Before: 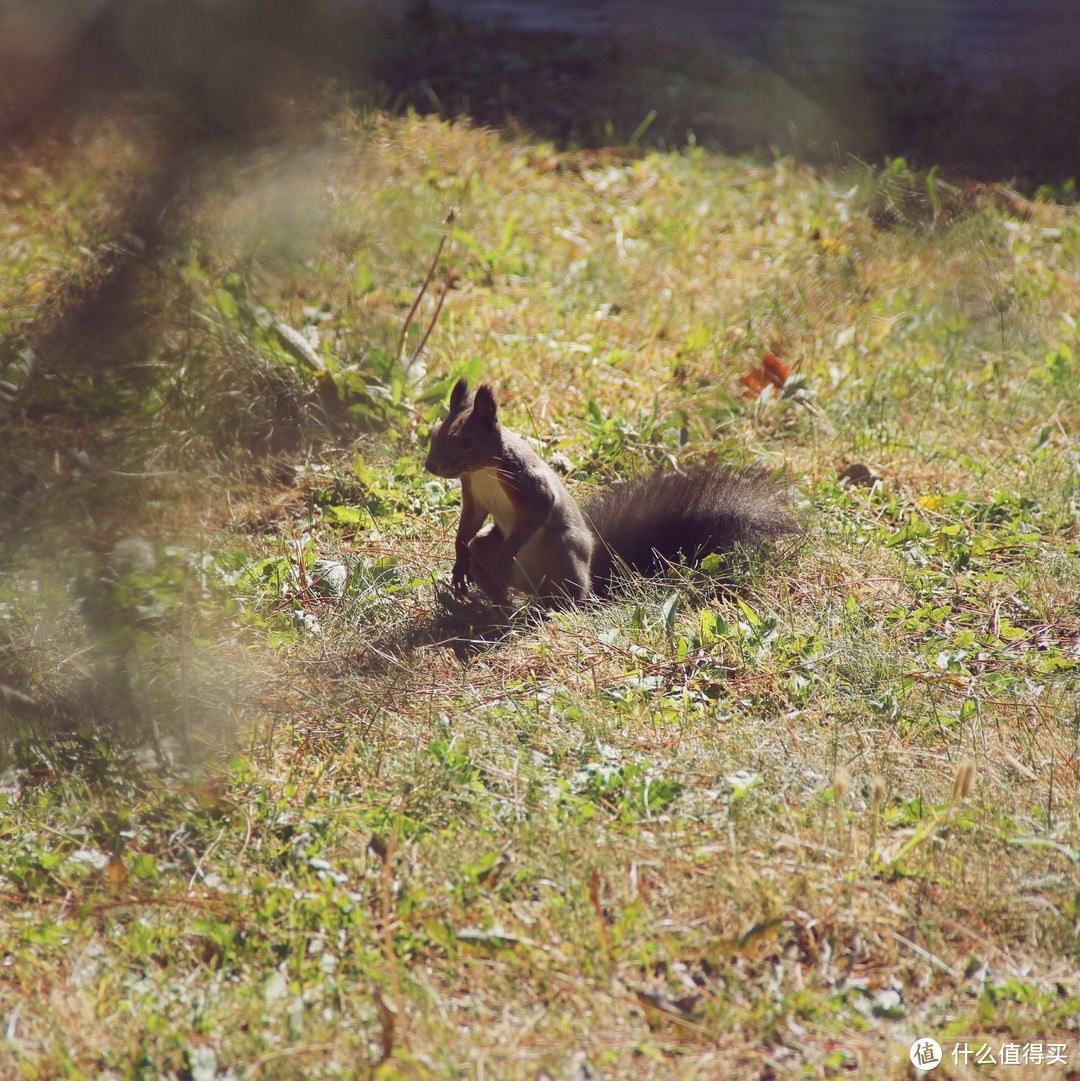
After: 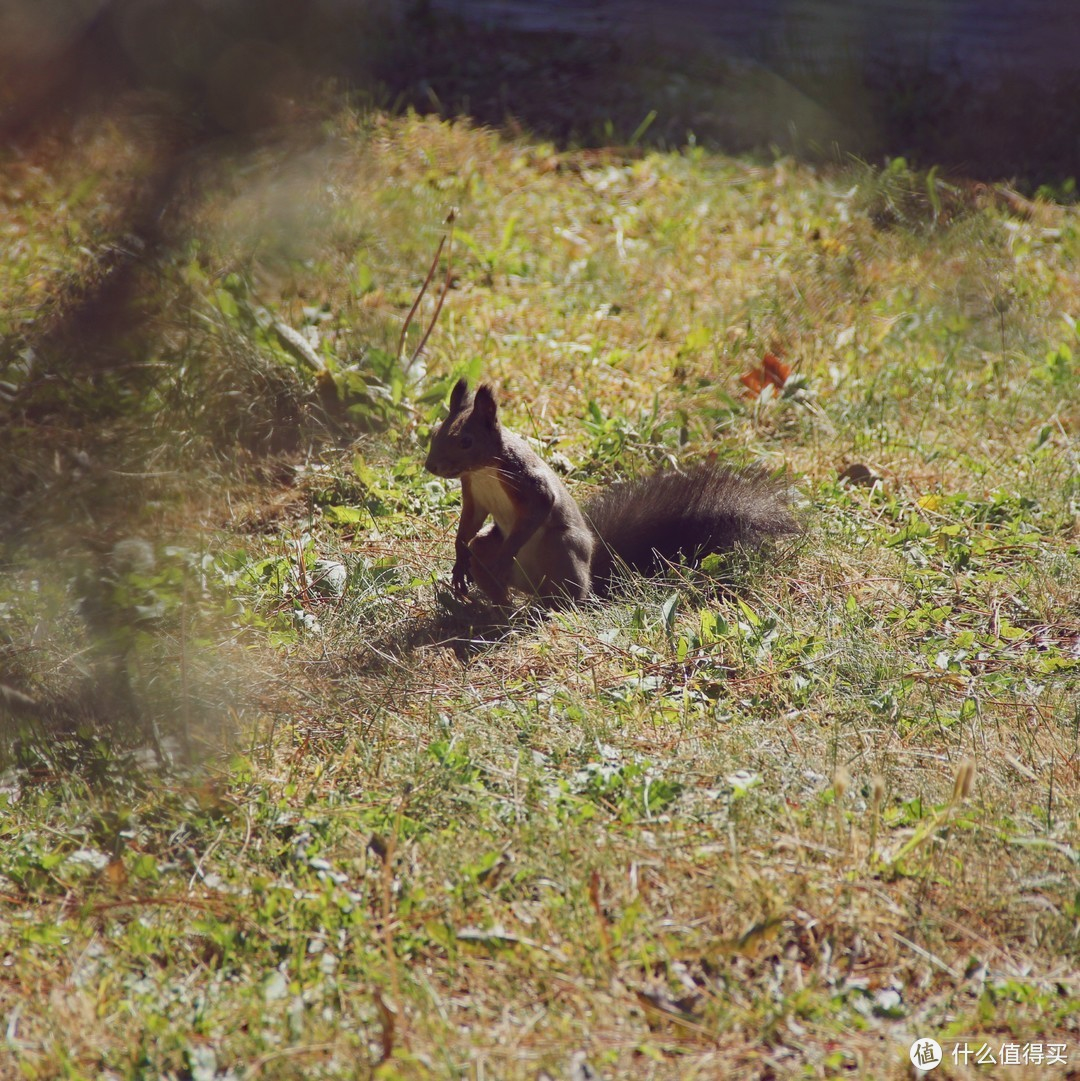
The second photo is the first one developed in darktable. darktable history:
haze removal: strength 0.29, distance 0.25, compatibility mode true, adaptive false
contrast brightness saturation: contrast -0.08, brightness -0.04, saturation -0.11
